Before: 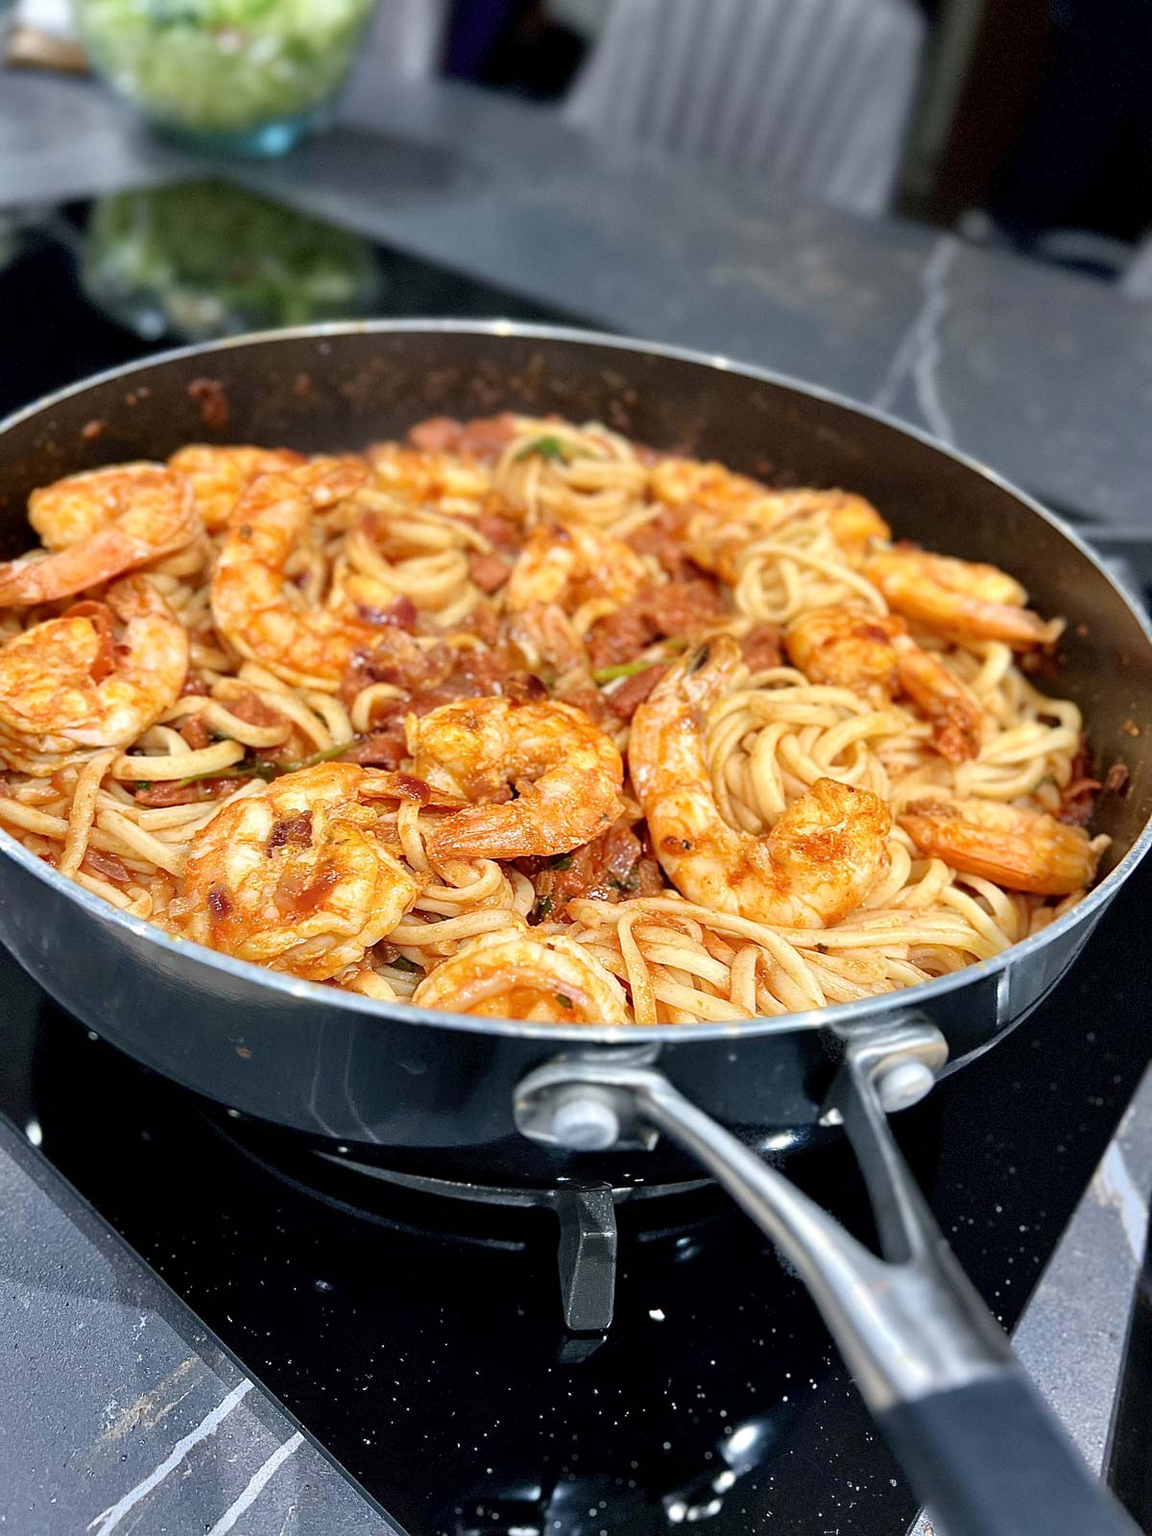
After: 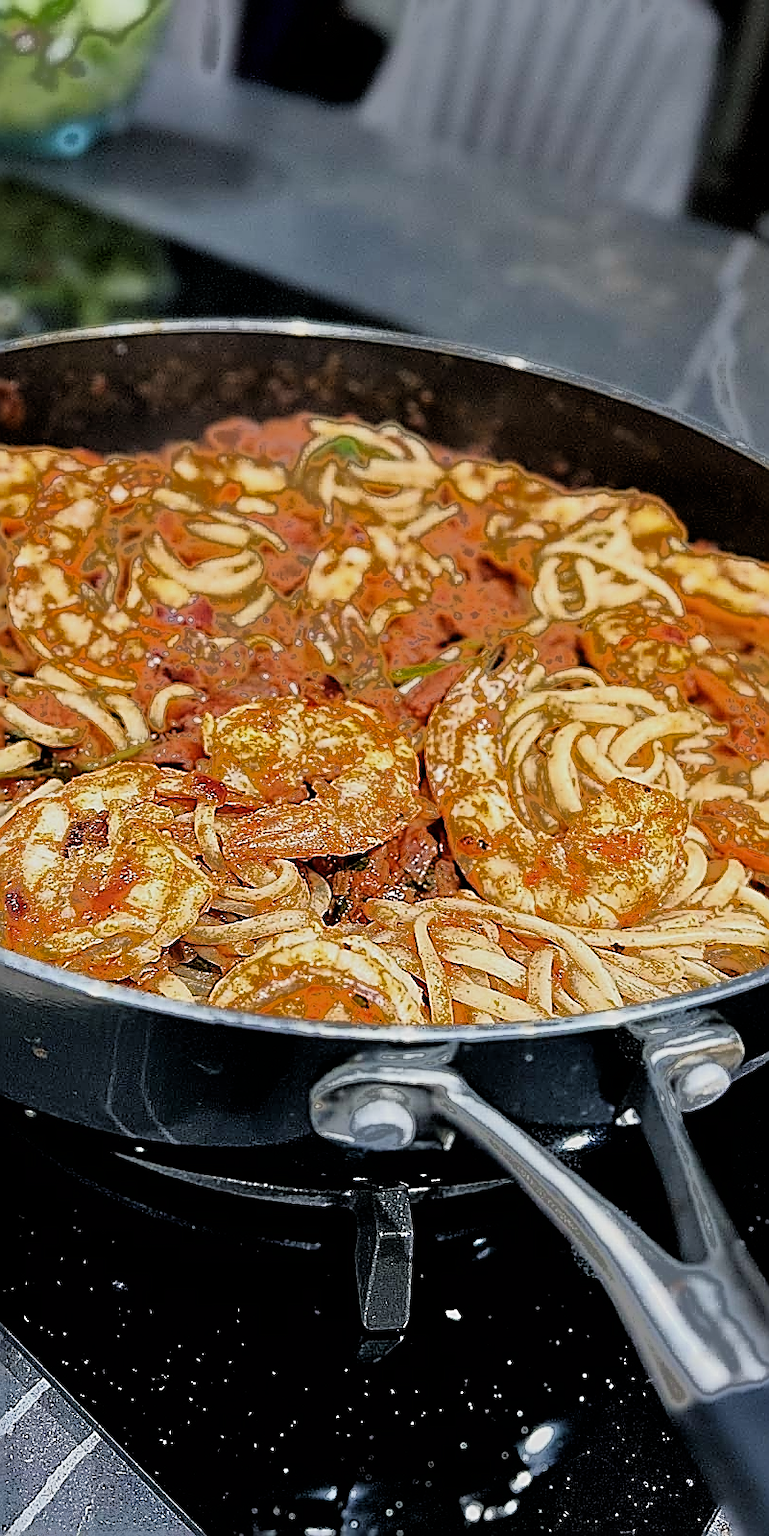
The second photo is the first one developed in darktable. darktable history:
sharpen: amount 2
crop and rotate: left 17.732%, right 15.423%
contrast equalizer: y [[0.5 ×6], [0.5 ×6], [0.5, 0.5, 0.501, 0.545, 0.707, 0.863], [0 ×6], [0 ×6]]
fill light: exposure -0.73 EV, center 0.69, width 2.2
filmic rgb: black relative exposure -5 EV, hardness 2.88, contrast 1.1, highlights saturation mix -20%
